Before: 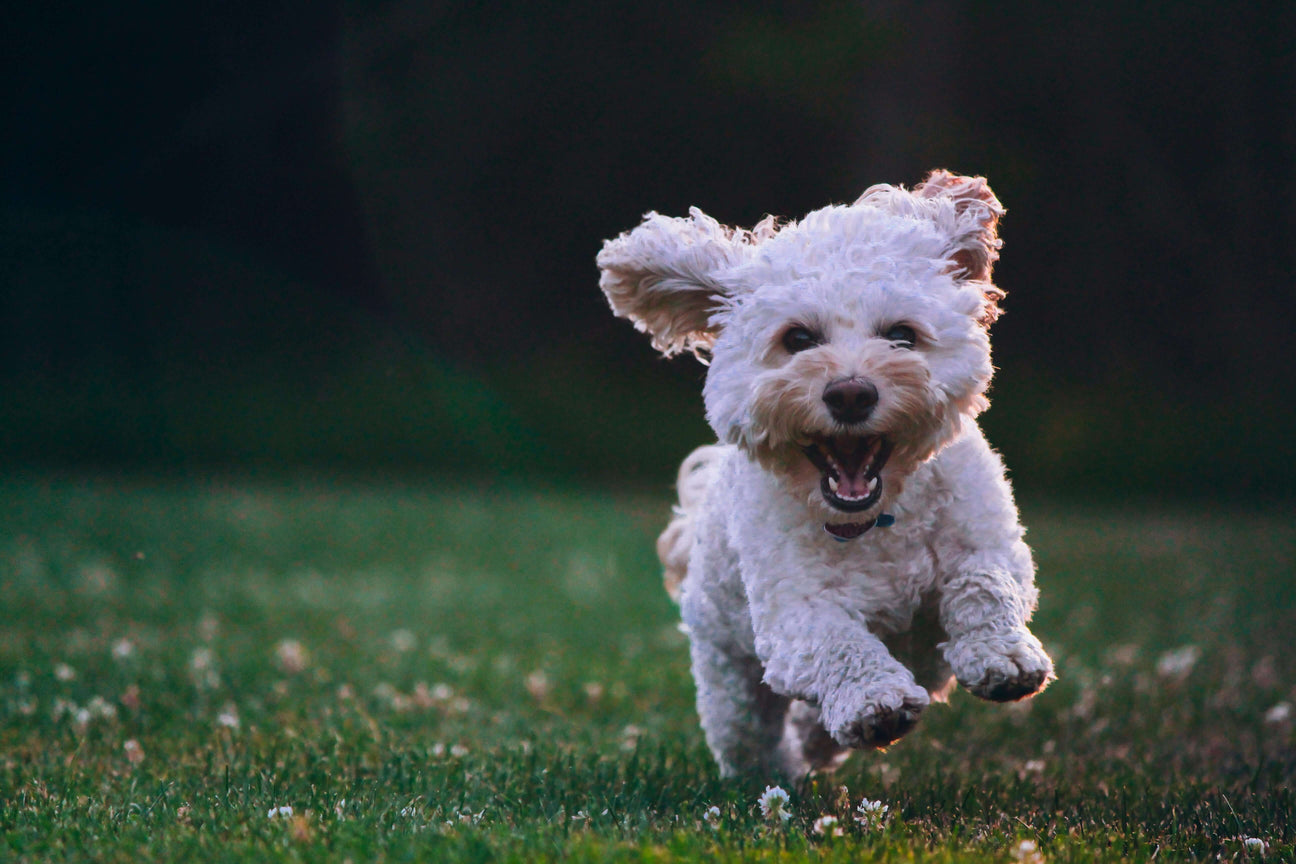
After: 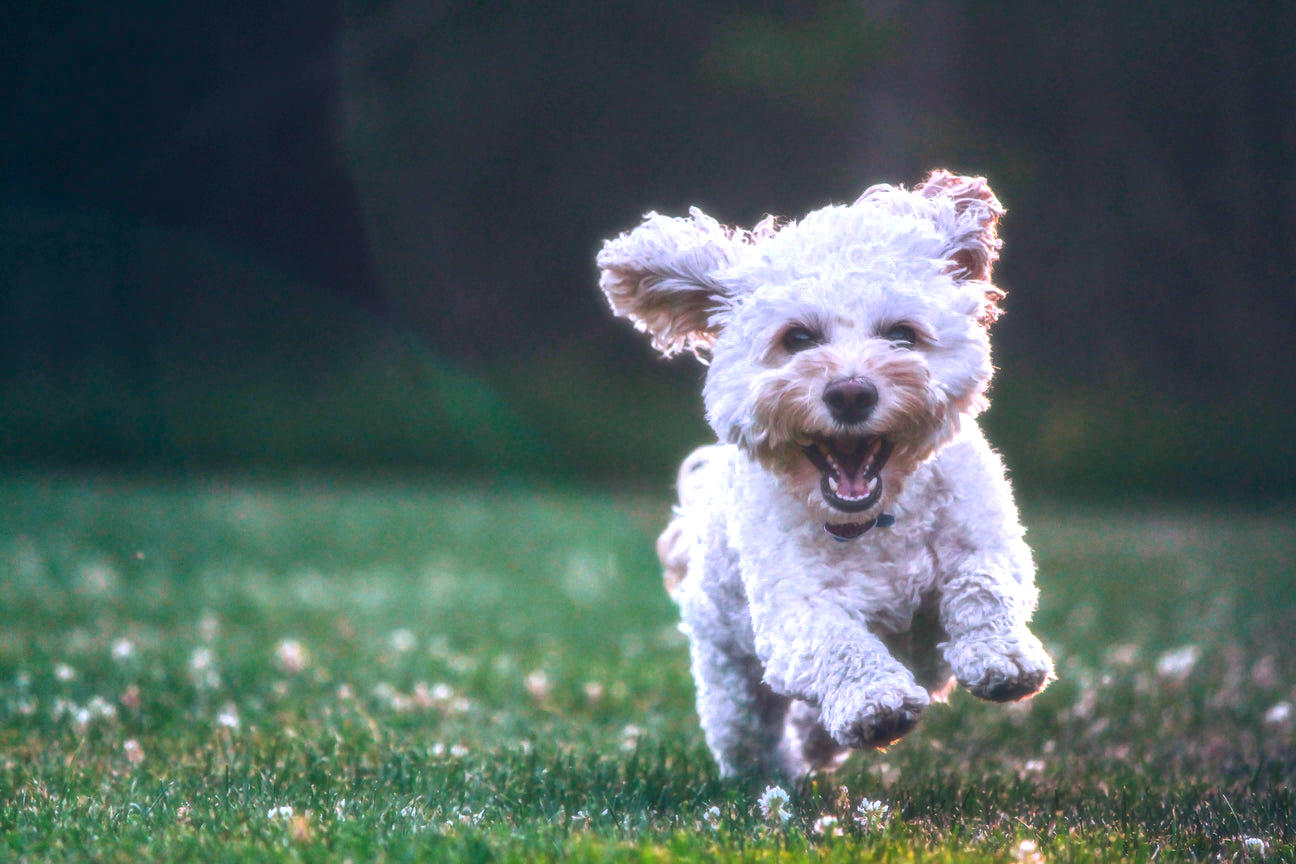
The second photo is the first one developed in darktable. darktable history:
soften: size 19.52%, mix 20.32%
exposure: black level correction 0, exposure 1.1 EV, compensate exposure bias true, compensate highlight preservation false
white balance: red 0.967, blue 1.119, emerald 0.756
local contrast: highlights 0%, shadows 0%, detail 133%
